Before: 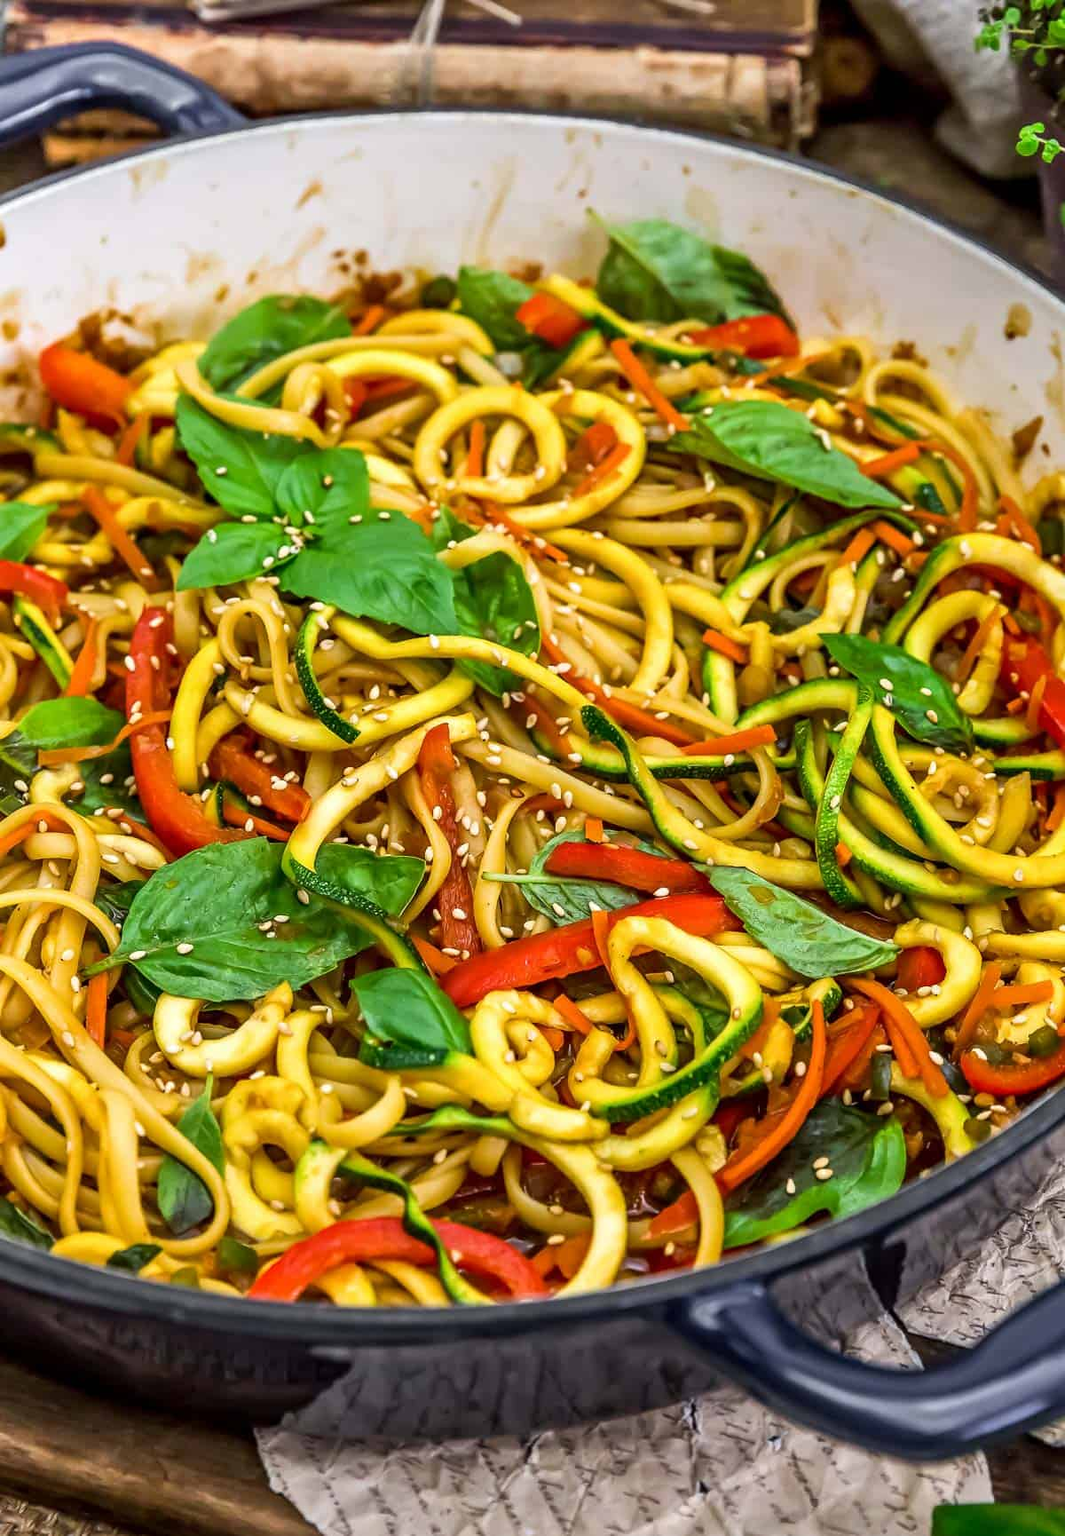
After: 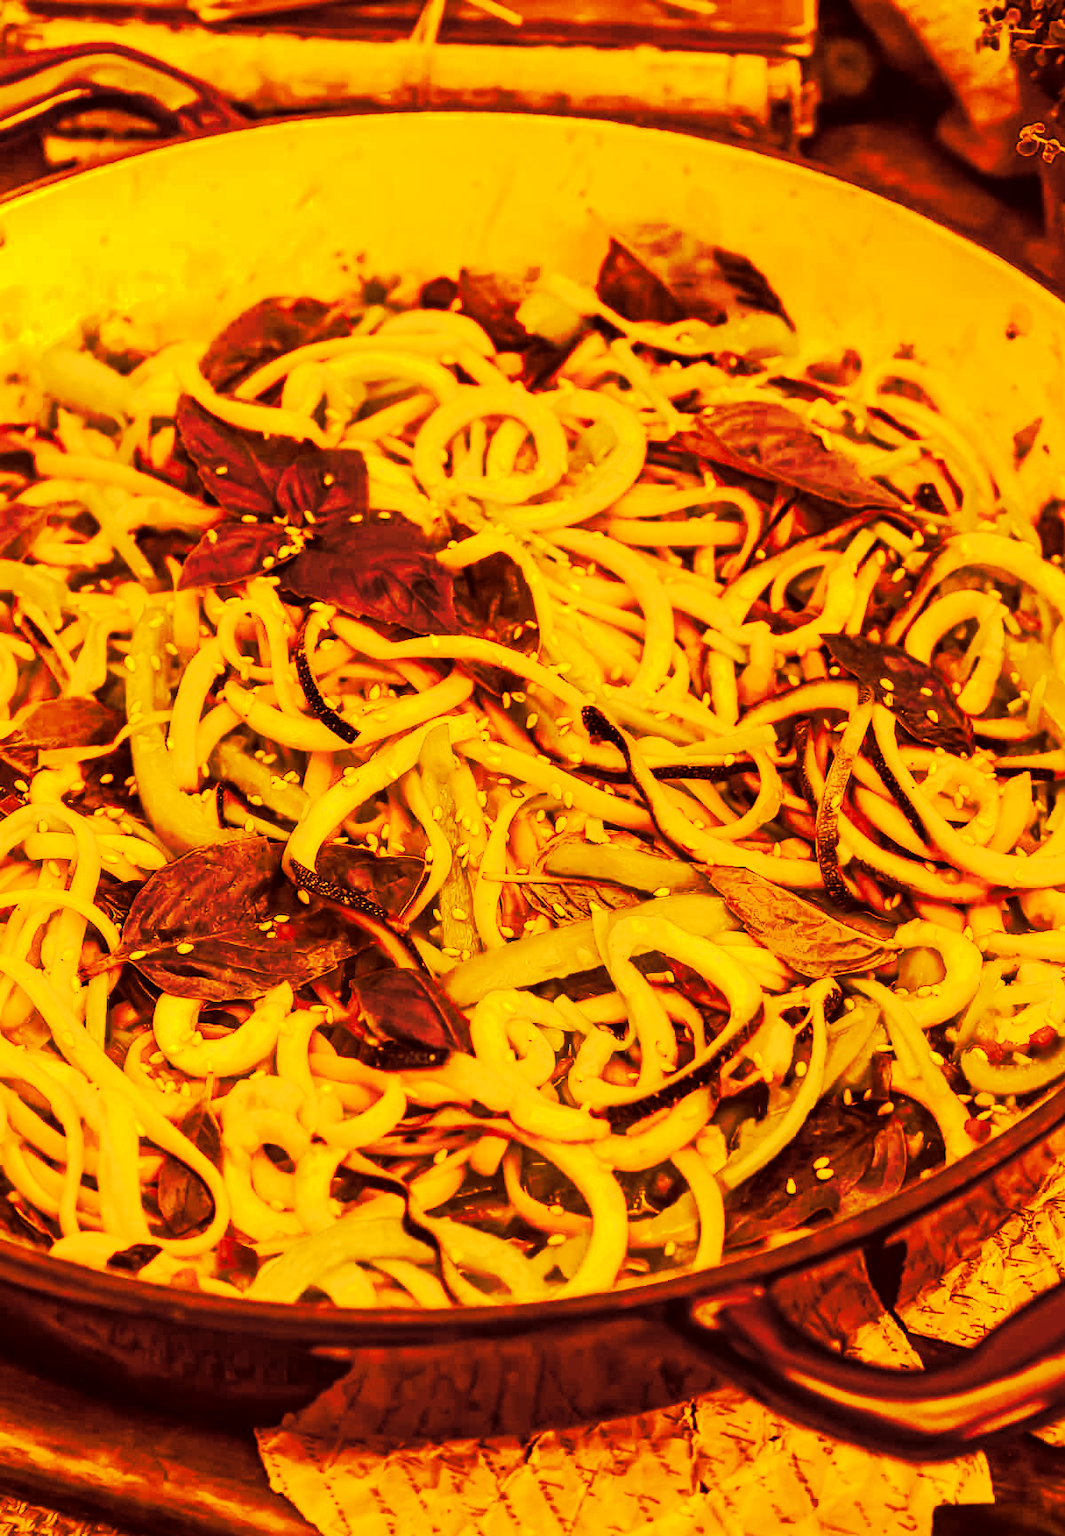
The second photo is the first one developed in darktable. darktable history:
tone curve: curves: ch0 [(0, 0) (0.003, 0.015) (0.011, 0.019) (0.025, 0.025) (0.044, 0.039) (0.069, 0.053) (0.1, 0.076) (0.136, 0.107) (0.177, 0.143) (0.224, 0.19) (0.277, 0.253) (0.335, 0.32) (0.399, 0.412) (0.468, 0.524) (0.543, 0.668) (0.623, 0.717) (0.709, 0.769) (0.801, 0.82) (0.898, 0.865) (1, 1)], preserve colors none
color look up table: target L [95.13, 87.6, 68.82, 66.19, 17.88, 68.41, 28.64, 70.84, 62.64, 44.34, 5.035, 35.57, 7.115, 10.01, 26.74, 202.15, 92.81, 90.96, 89.95, 90.45, 68.54, 82.07, 85.88, 61.51, 64.65, 38.23, 42.4, 11.05, 99.68, 92.21, 95, 73.61, 61.47, 90.96, 63.8, 64.14, 68.83, 59.55, 23.54, 30.53, 4.207, 6.961, 62.43, 46.73, 13.87, 15.97, 36.67, 7.147, 3.25], target a [1.702, 16.47, 53.09, 56.65, 30.88, 53.73, 32.18, 47.03, 59.46, 25.56, 23.84, 29.45, 26.43, 28.05, 32.07, 0, 6.03, 9.061, 10.49, 10.31, 52.16, 28.76, 20.62, 61.33, 55.9, 30.02, 26.14, 28.81, -8.209, 5.248, 1.126, 45.31, 62.14, 9.056, 62.32, 60.84, 53.1, 57.33, 31.77, 32.46, 22.46, 25, 62.53, 28.37, 29.67, 30.27, 30.52, 26.52, 19.67], target b [98.13, 87.89, 64.89, 61.8, 29.24, 64.4, 41.05, 66.93, 58.59, 44.41, 8.455, 43.12, 11.97, 16.68, 38.34, -0.001, 95.21, 92.68, 91.28, 91.96, 64.25, 80.55, 85.54, 58.92, 59.8, 44.03, 43.96, 18.43, 104.89, 94.42, 98, 70.34, 59.3, 92.73, 59.93, 59.9, 64.79, 57.16, 35.68, 40.74, 7.053, 11.54, 59.37, 45.58, 23.14, 26.74, 43.45, 11.87, 5.433], num patches 49
